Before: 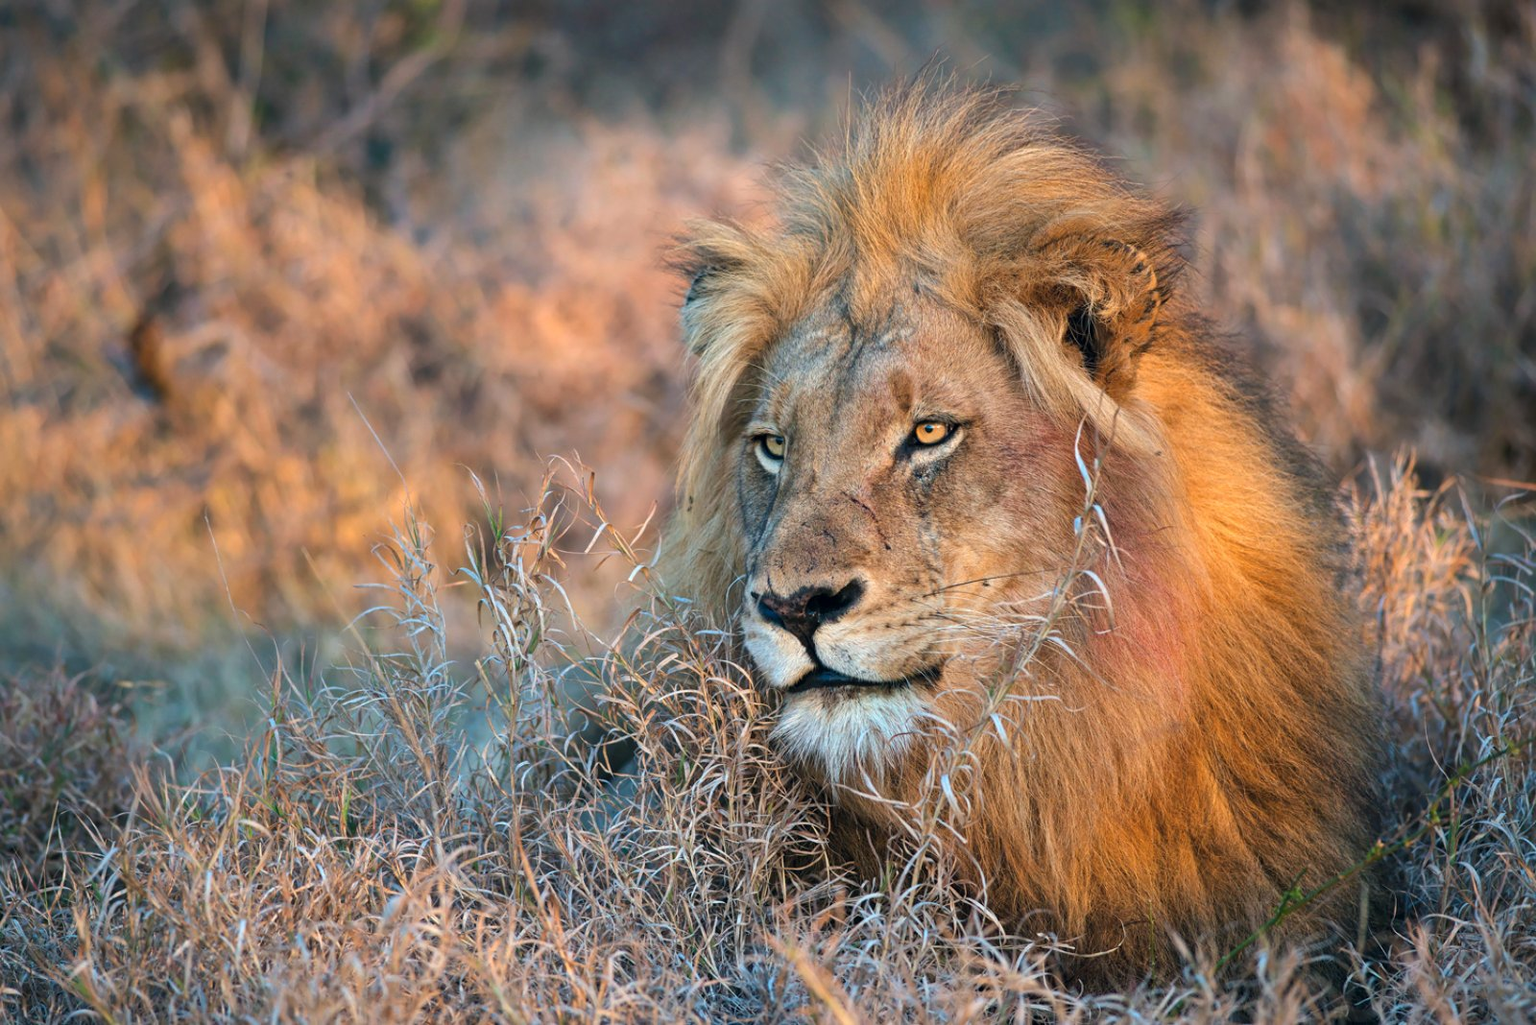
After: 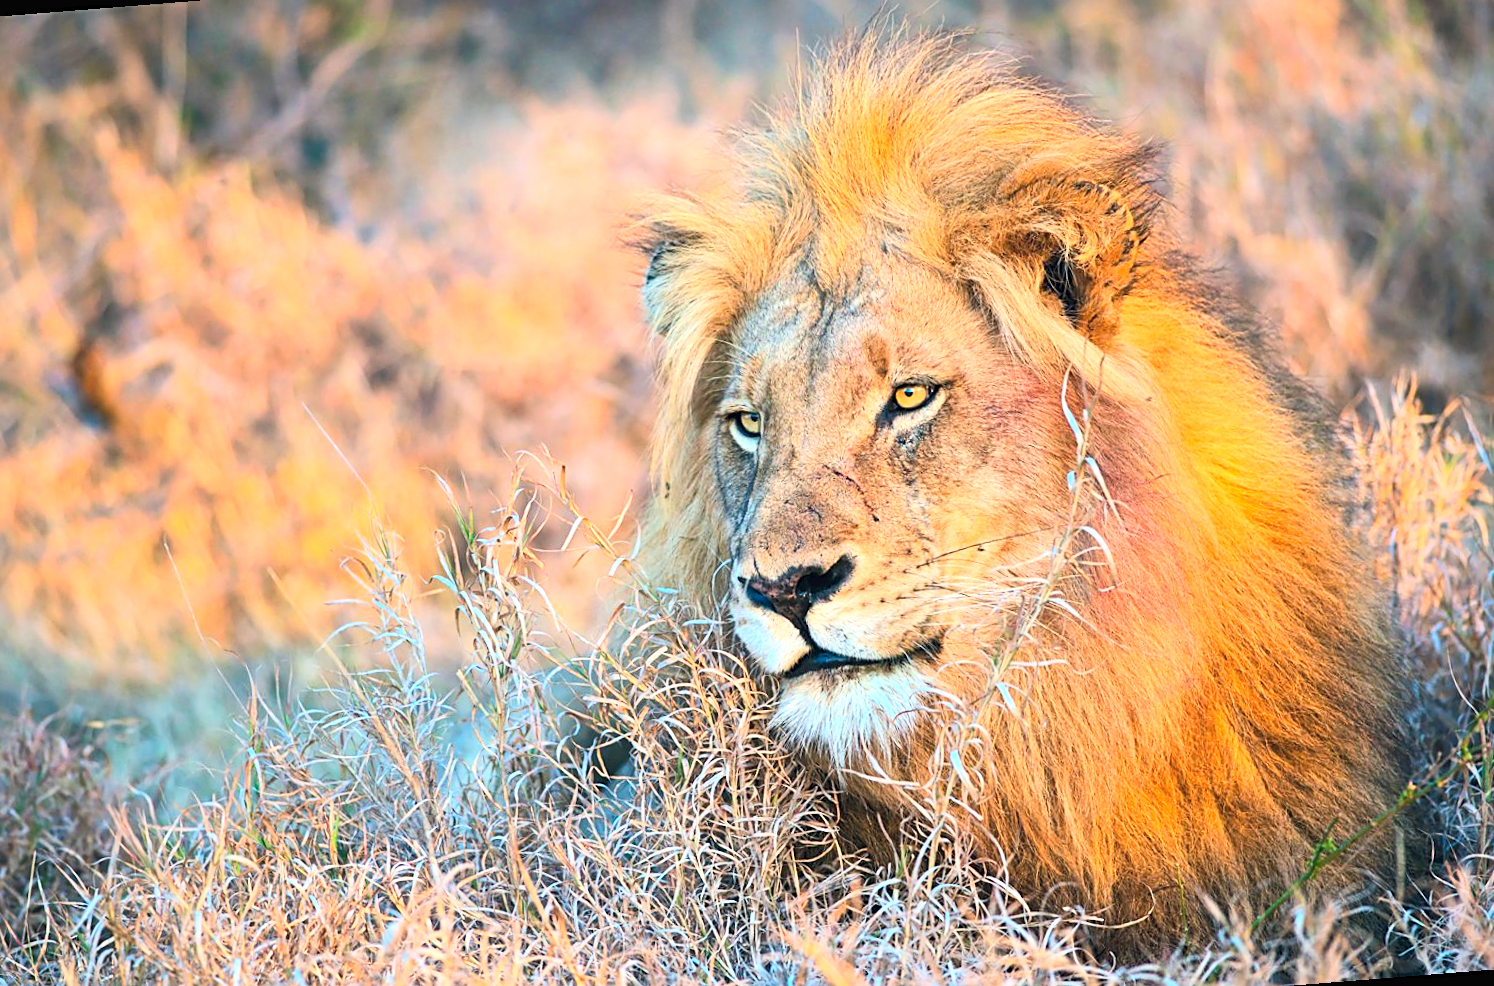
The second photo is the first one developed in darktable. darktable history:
exposure: black level correction 0, exposure 0.5 EV, compensate exposure bias true, compensate highlight preservation false
contrast brightness saturation: contrast 0.24, brightness 0.26, saturation 0.39
sharpen: on, module defaults
rotate and perspective: rotation -4.57°, crop left 0.054, crop right 0.944, crop top 0.087, crop bottom 0.914
